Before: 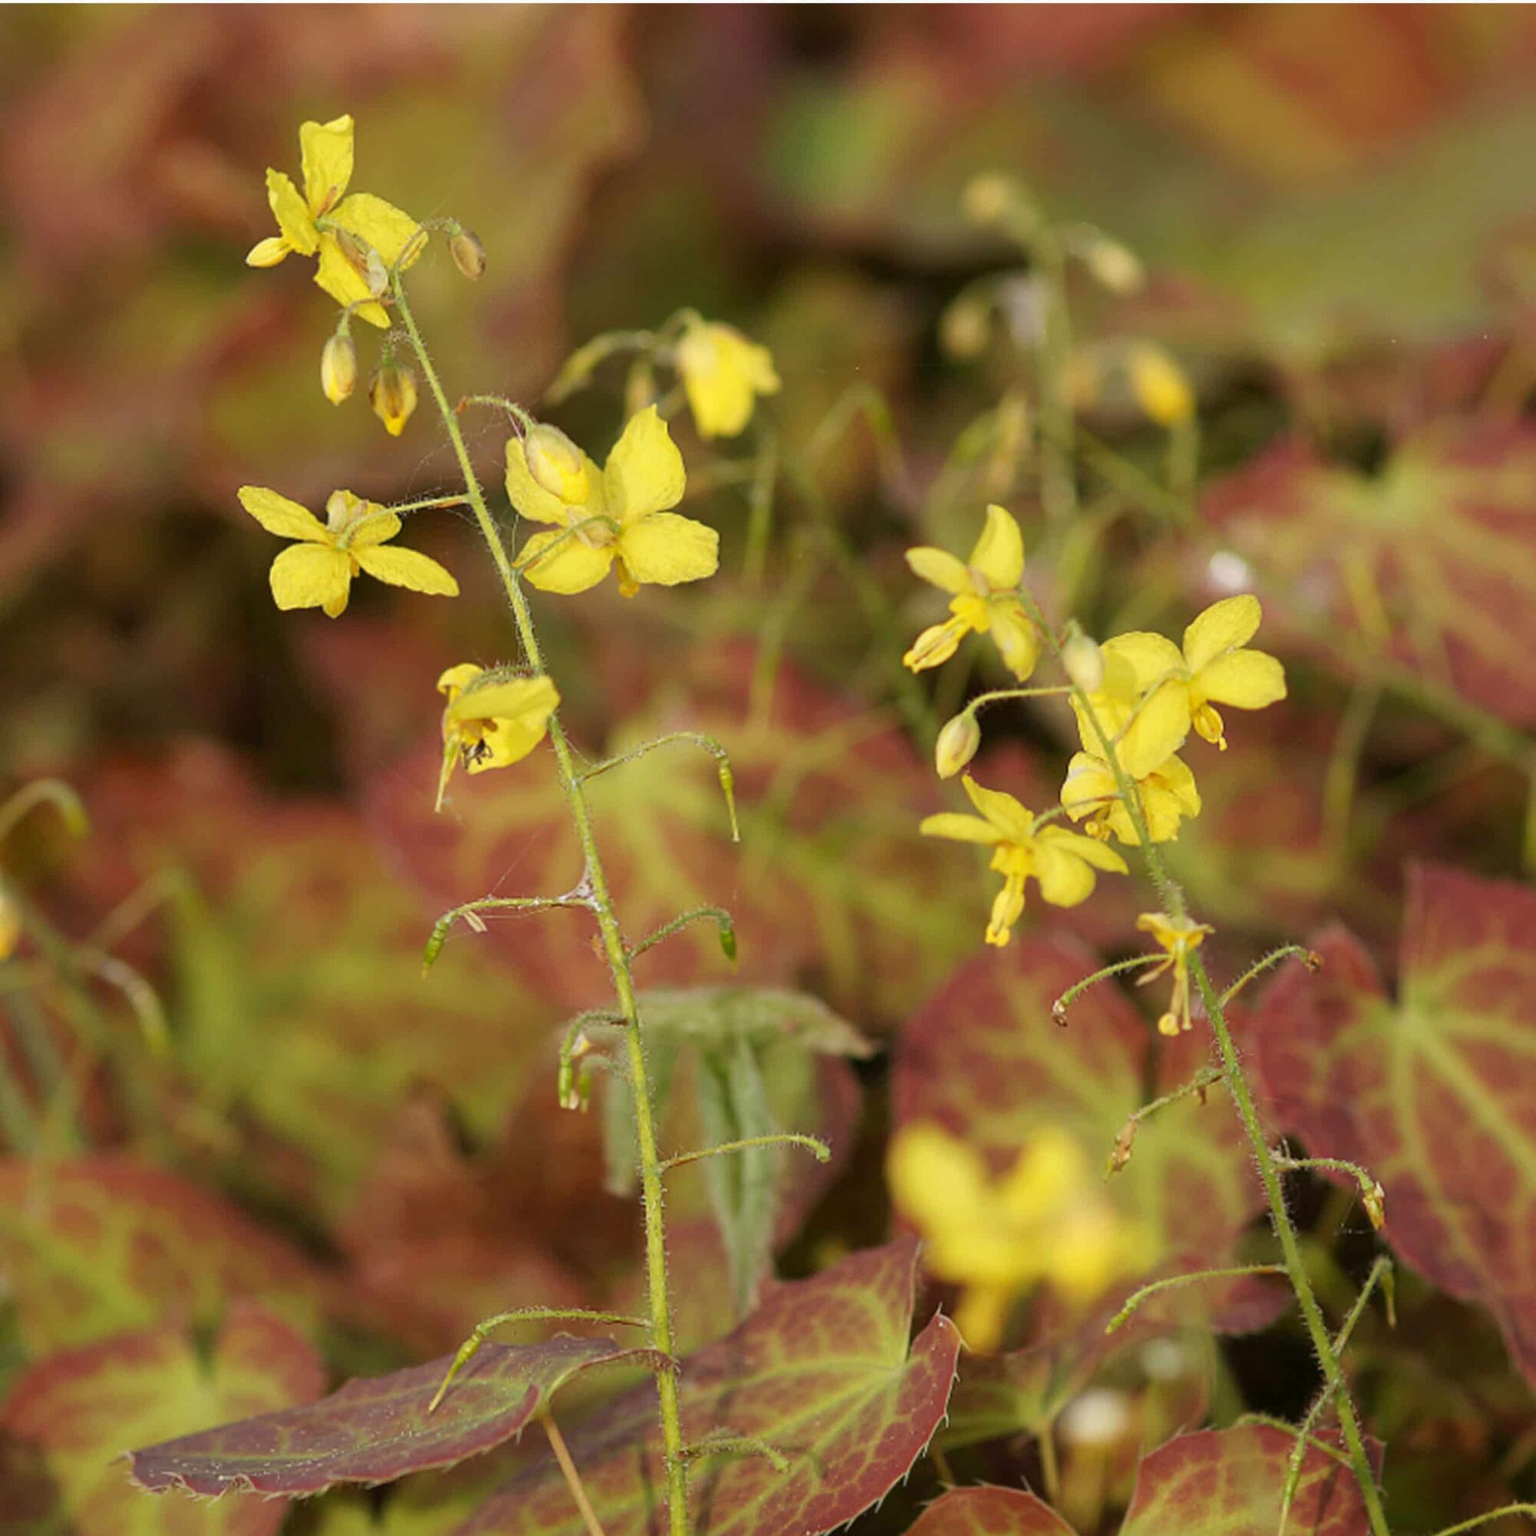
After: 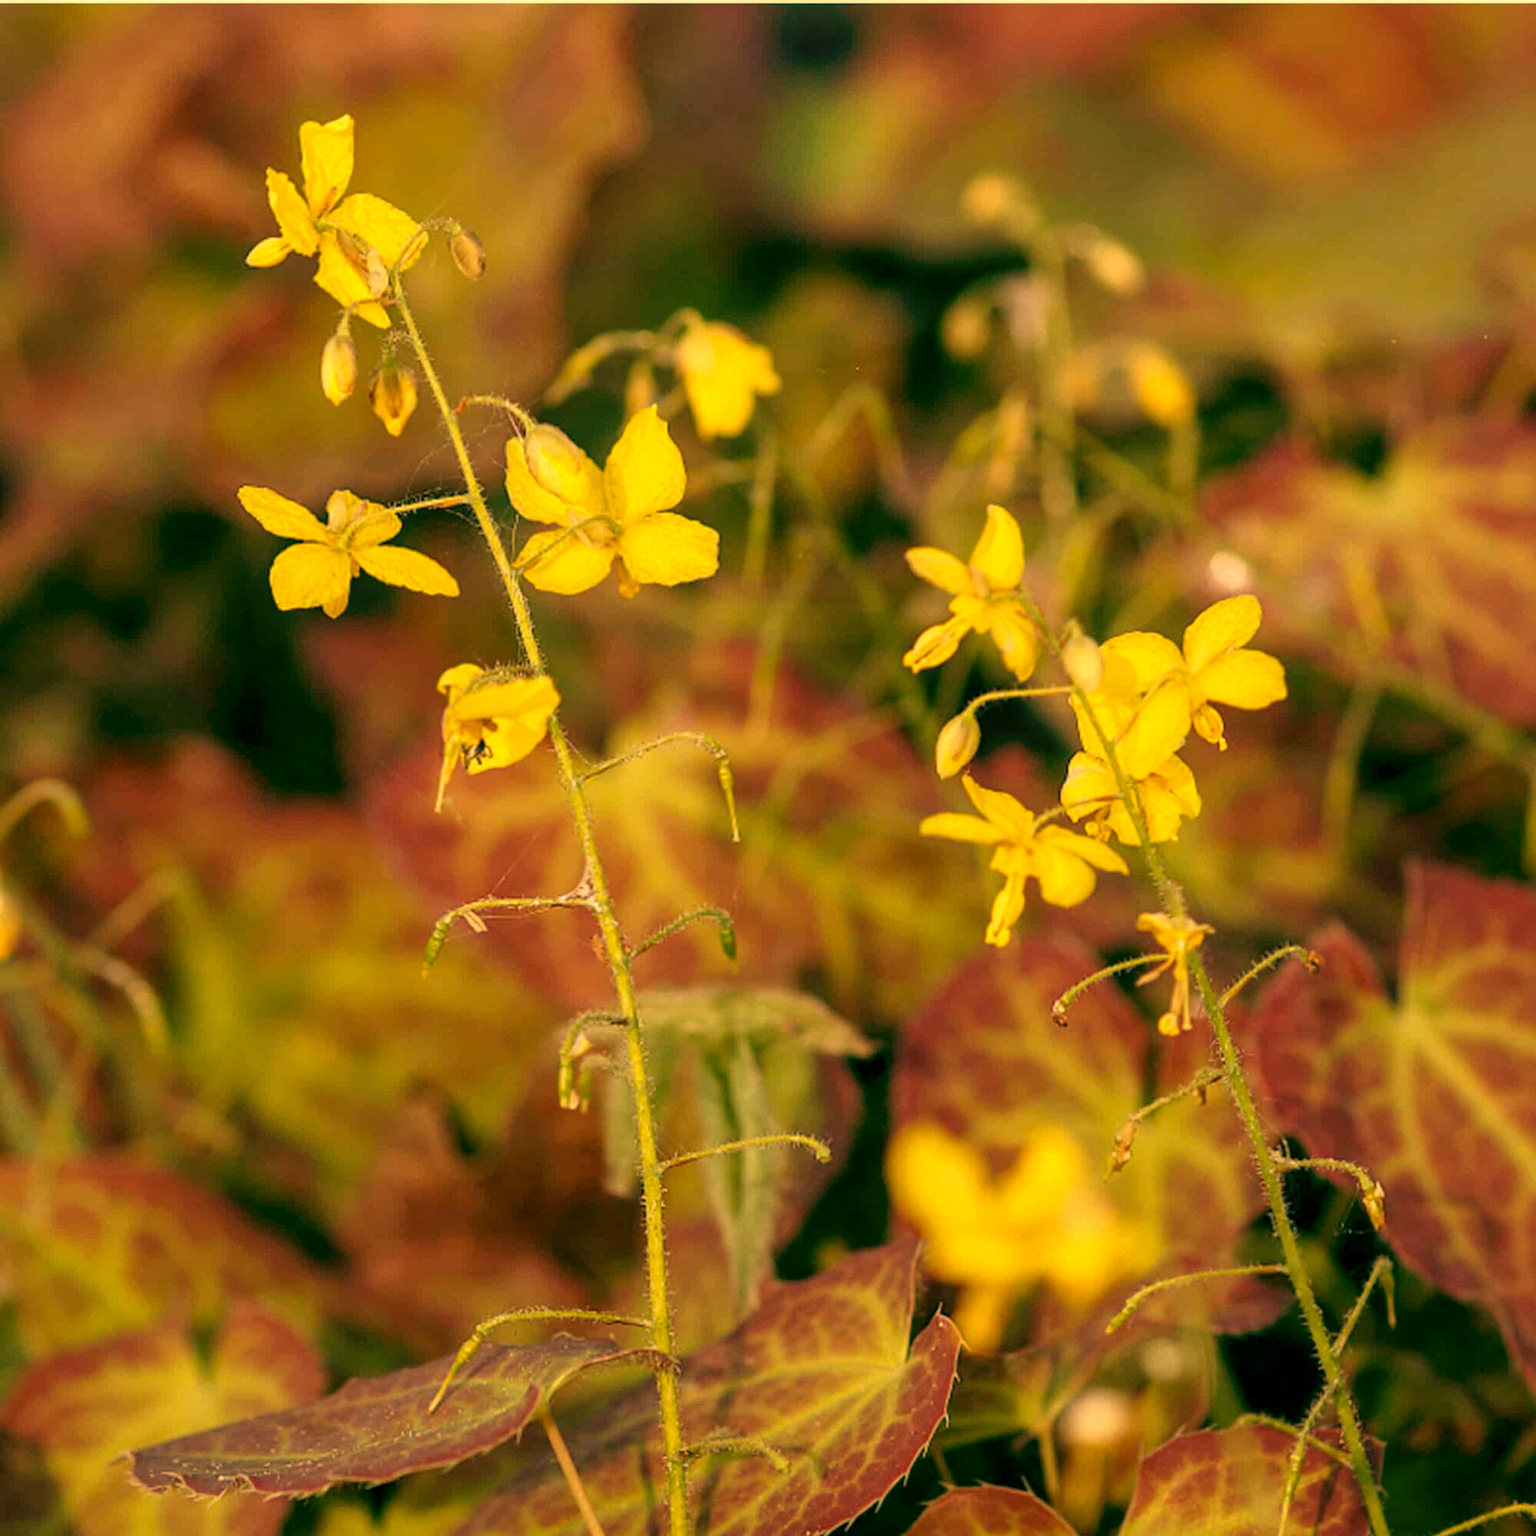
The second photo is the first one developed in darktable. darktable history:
exposure: exposure 0.081 EV, compensate highlight preservation false
local contrast: on, module defaults
color balance: mode lift, gamma, gain (sRGB), lift [1, 0.69, 1, 1], gamma [1, 1.482, 1, 1], gain [1, 1, 1, 0.802]
color correction: highlights a* 21.16, highlights b* 19.61
